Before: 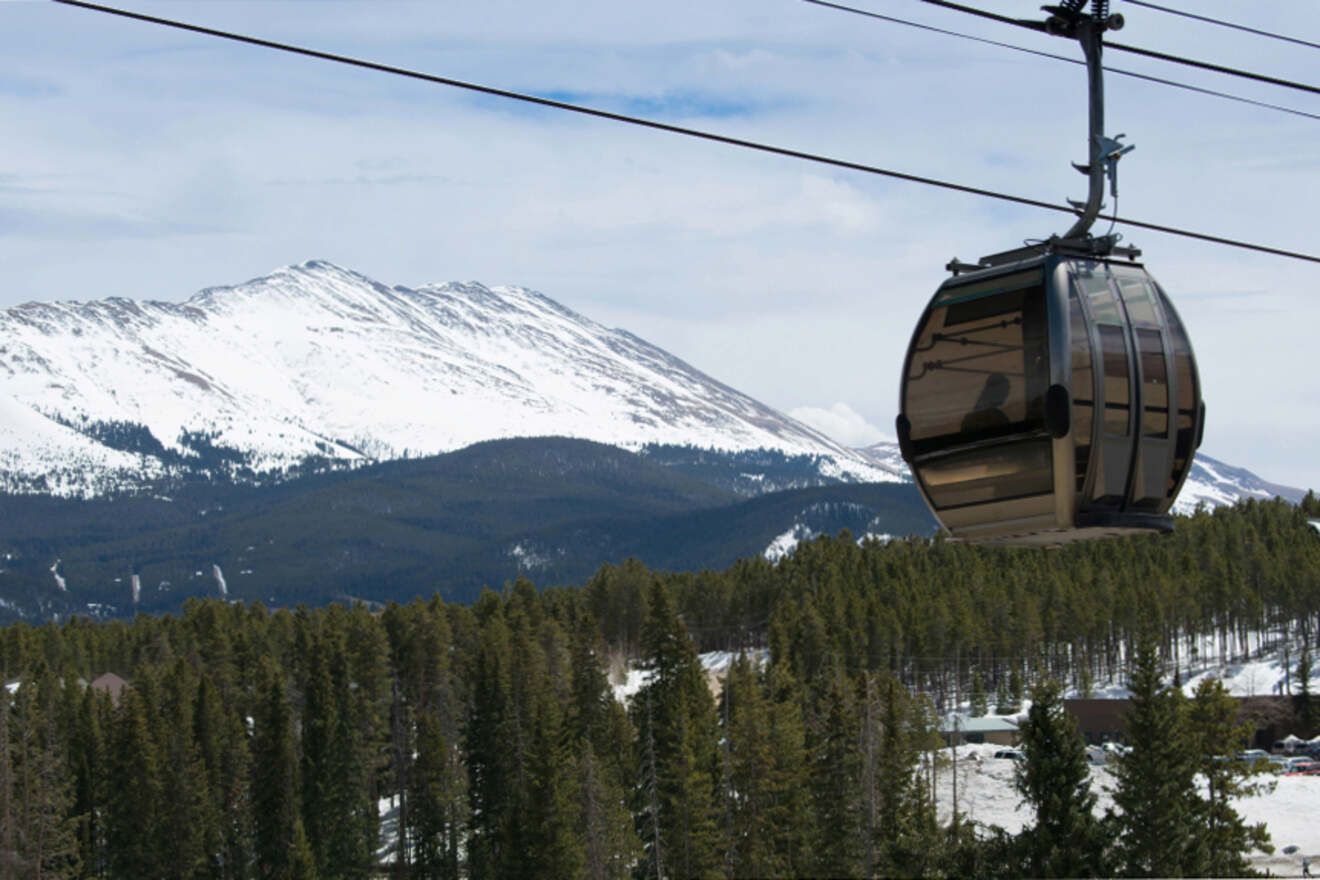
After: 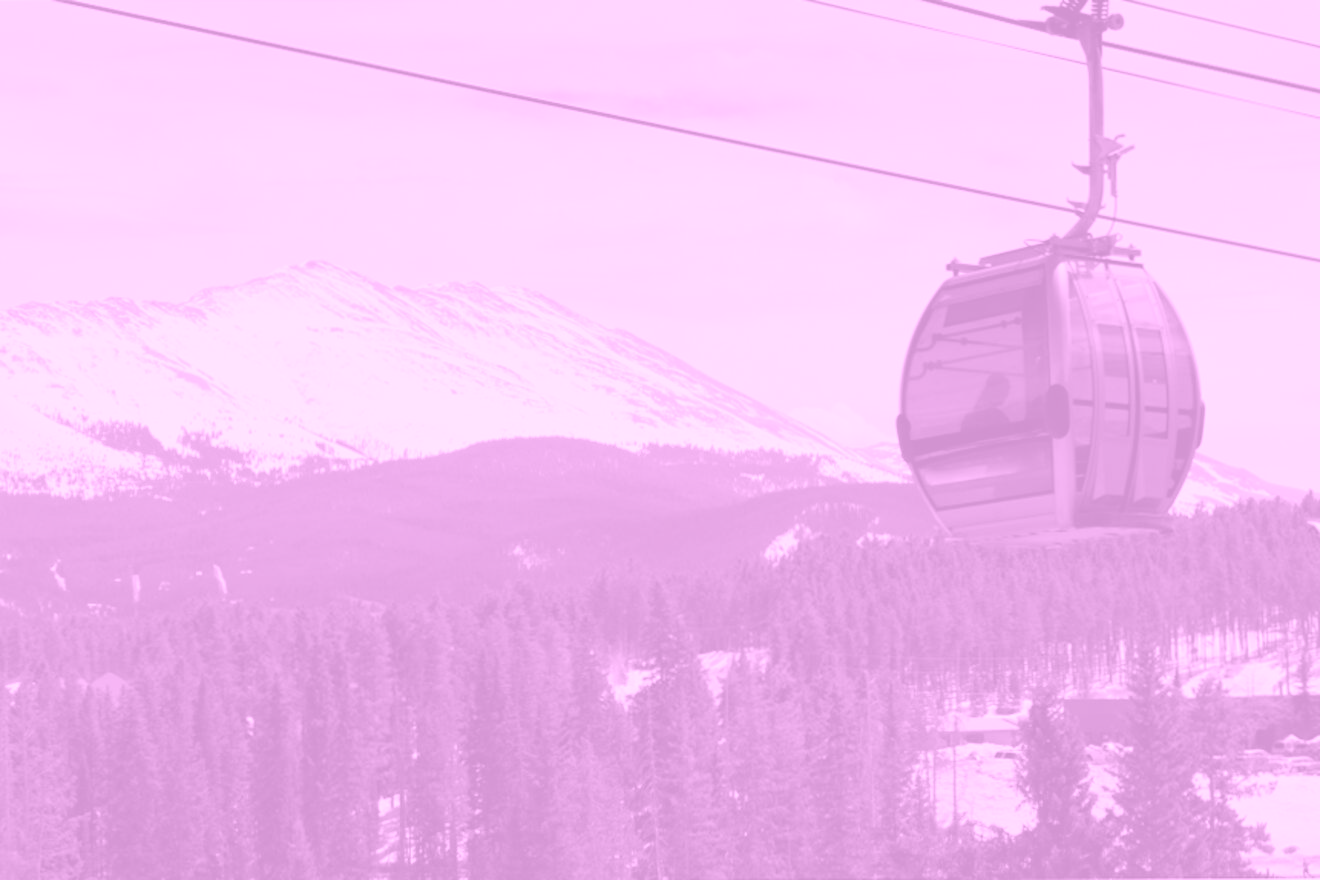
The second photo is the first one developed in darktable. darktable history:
colorize: hue 331.2°, saturation 75%, source mix 30.28%, lightness 70.52%, version 1
white balance: emerald 1
